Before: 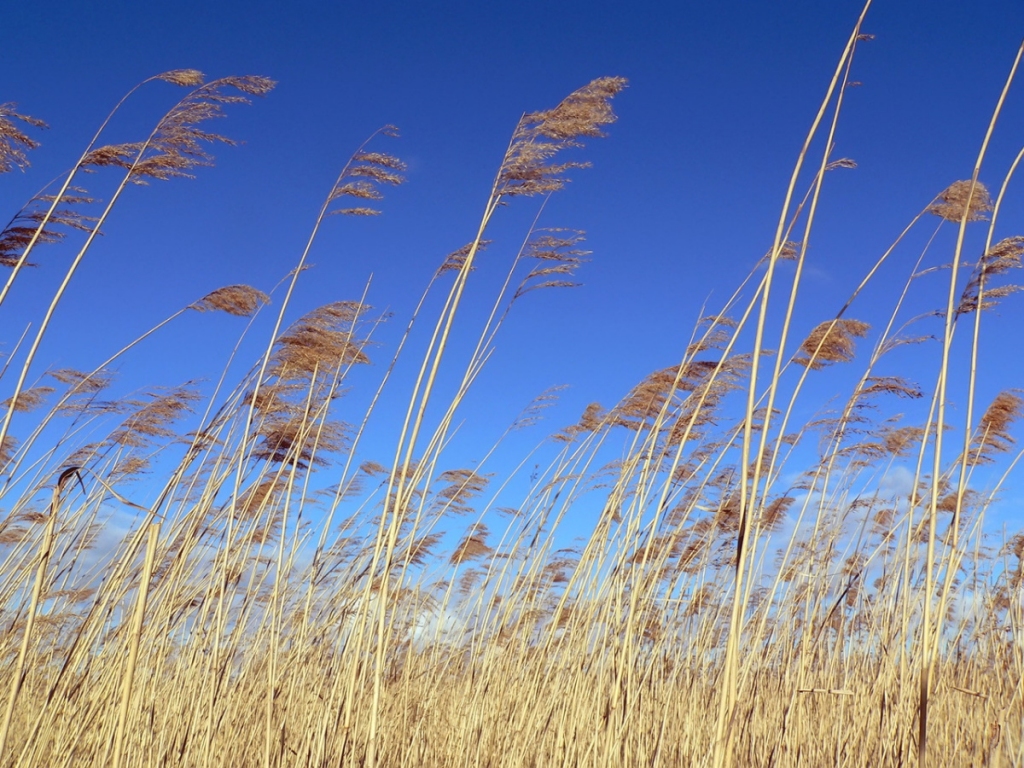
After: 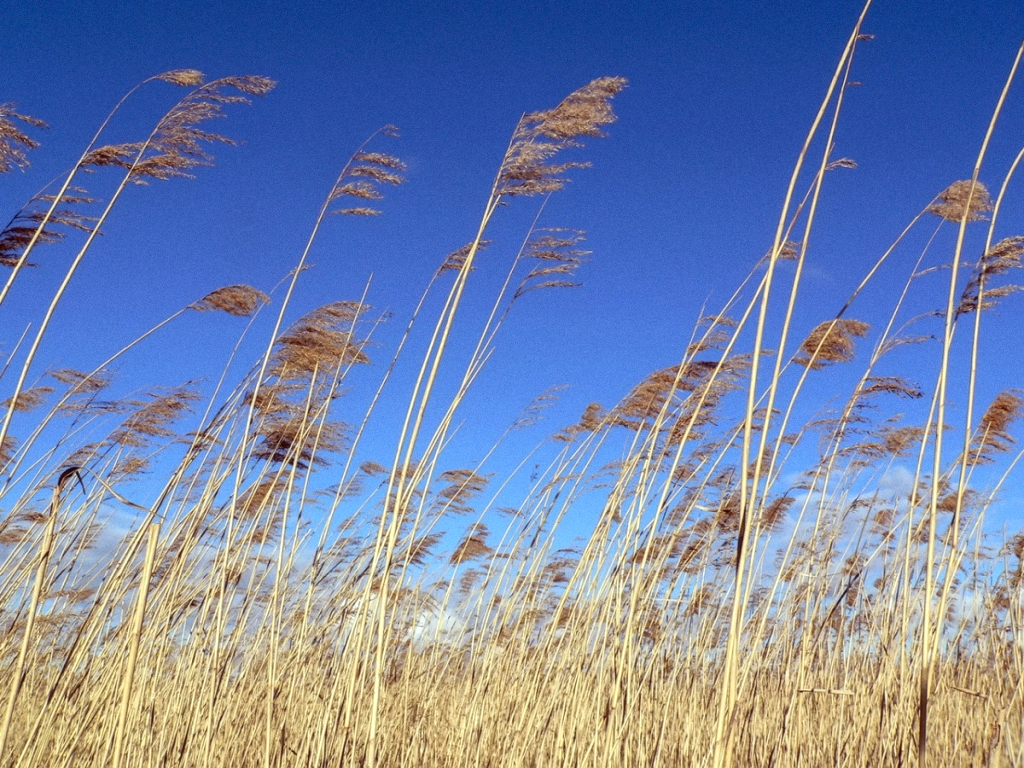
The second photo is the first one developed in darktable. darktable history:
grain: coarseness 0.09 ISO, strength 16.61%
local contrast: detail 130%
